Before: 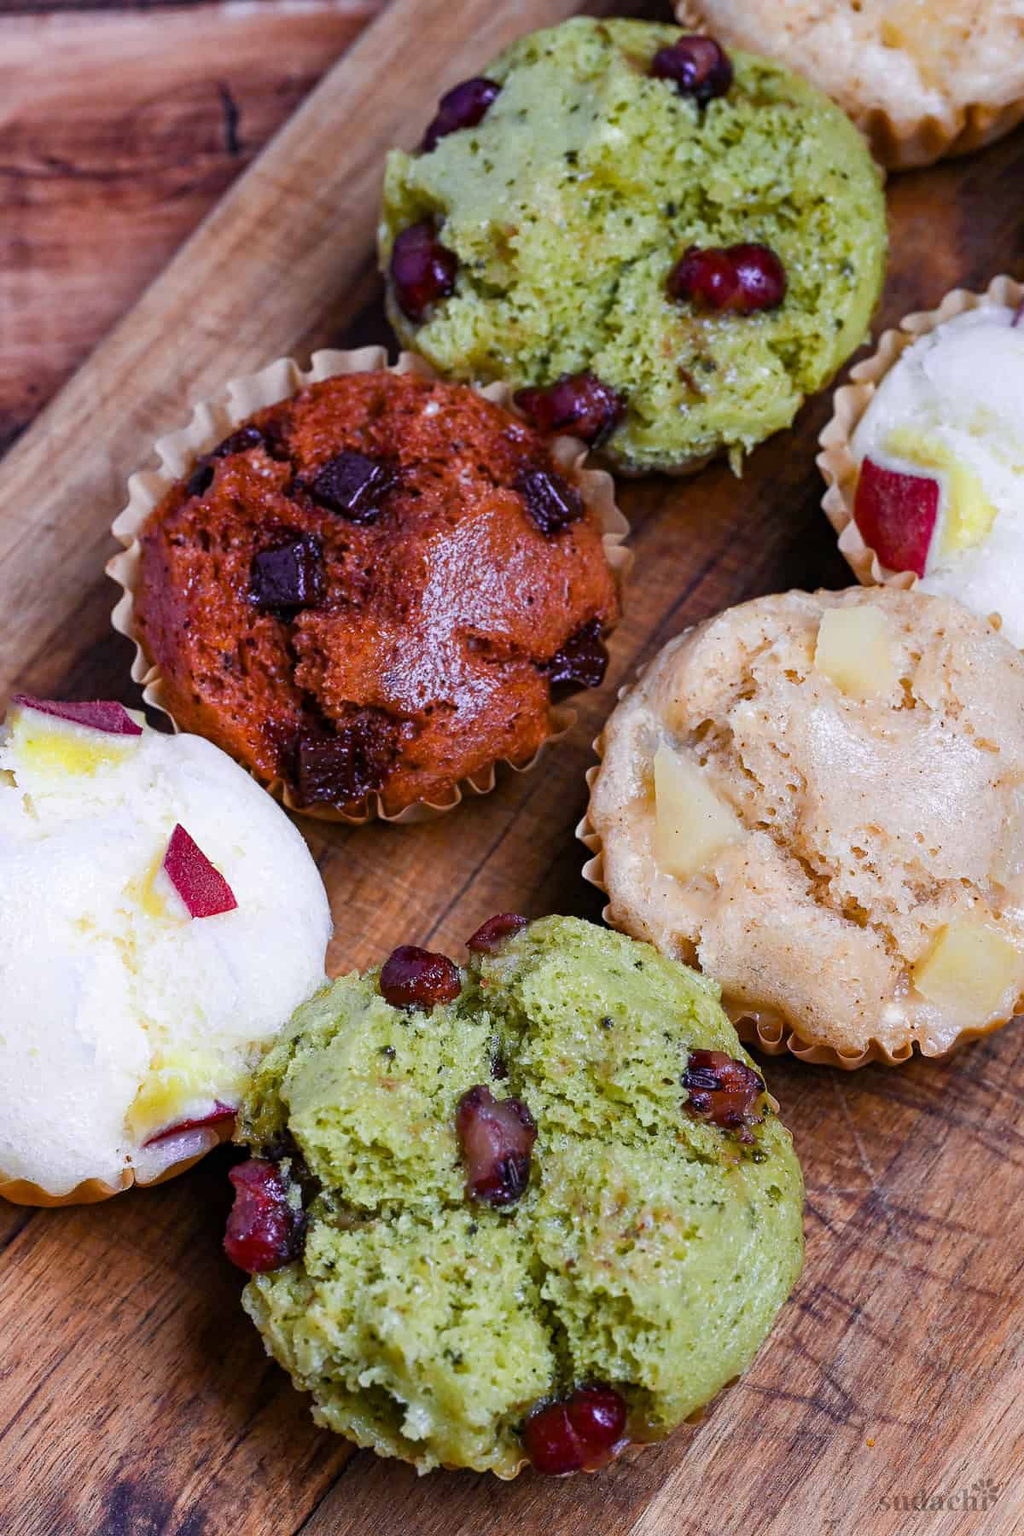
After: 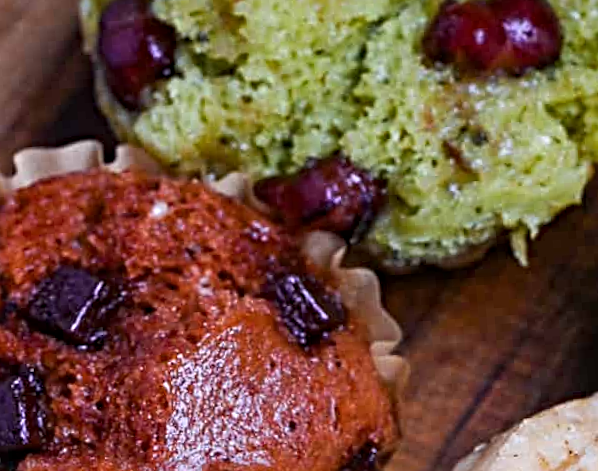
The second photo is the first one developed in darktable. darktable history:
tone equalizer: on, module defaults
rotate and perspective: rotation -4.2°, shear 0.006, automatic cropping off
sharpen: radius 4.883
crop: left 28.64%, top 16.832%, right 26.637%, bottom 58.055%
